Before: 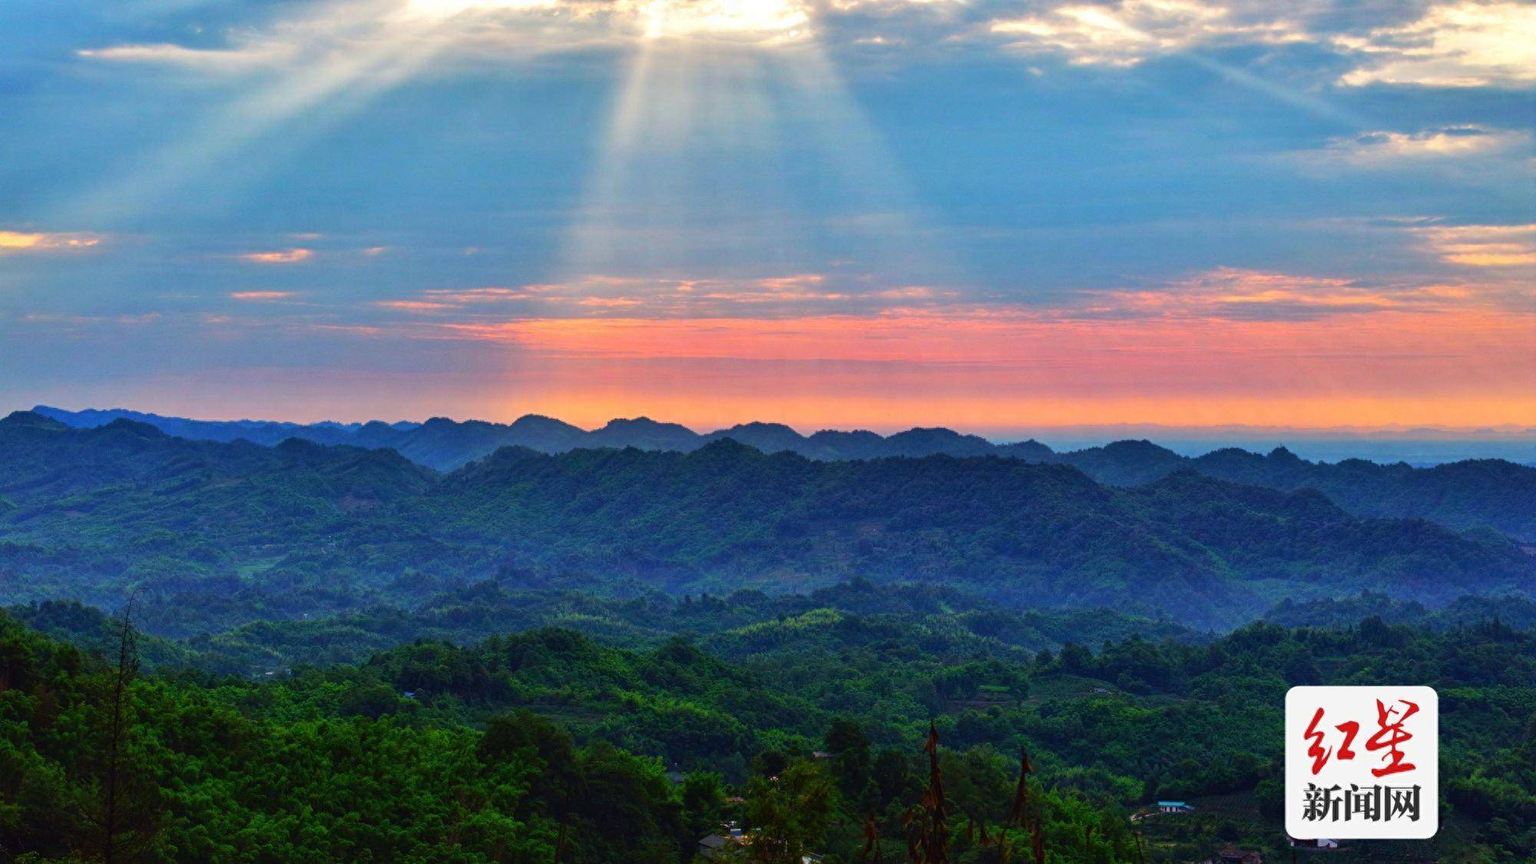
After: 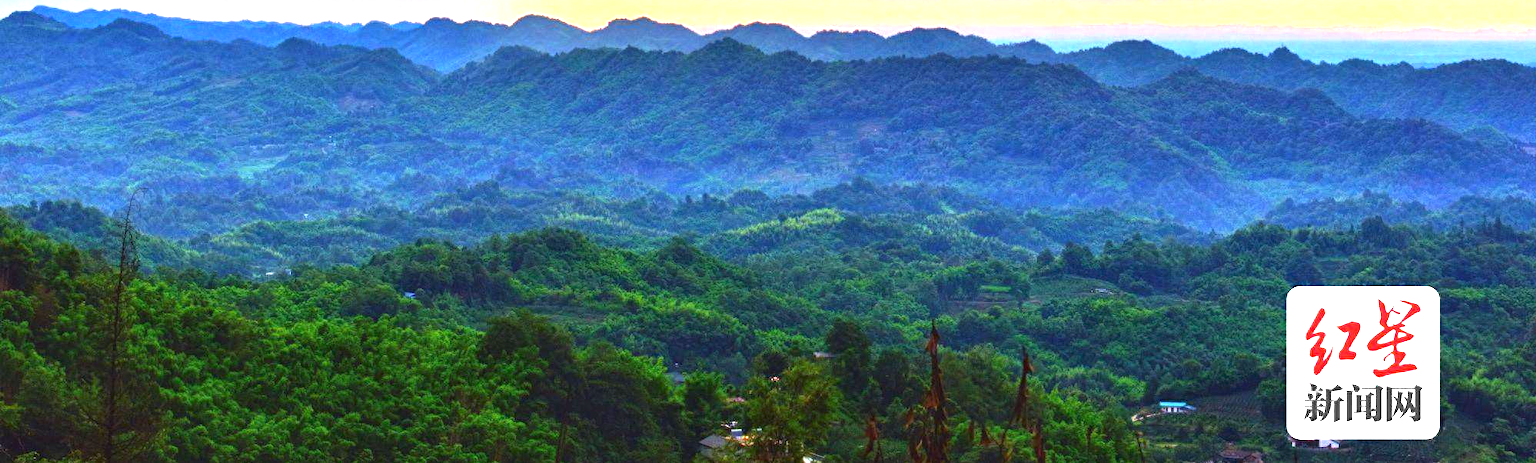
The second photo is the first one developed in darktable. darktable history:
crop and rotate: top 46.369%, right 0.094%
exposure: black level correction 0, exposure 1.743 EV, compensate highlight preservation false
